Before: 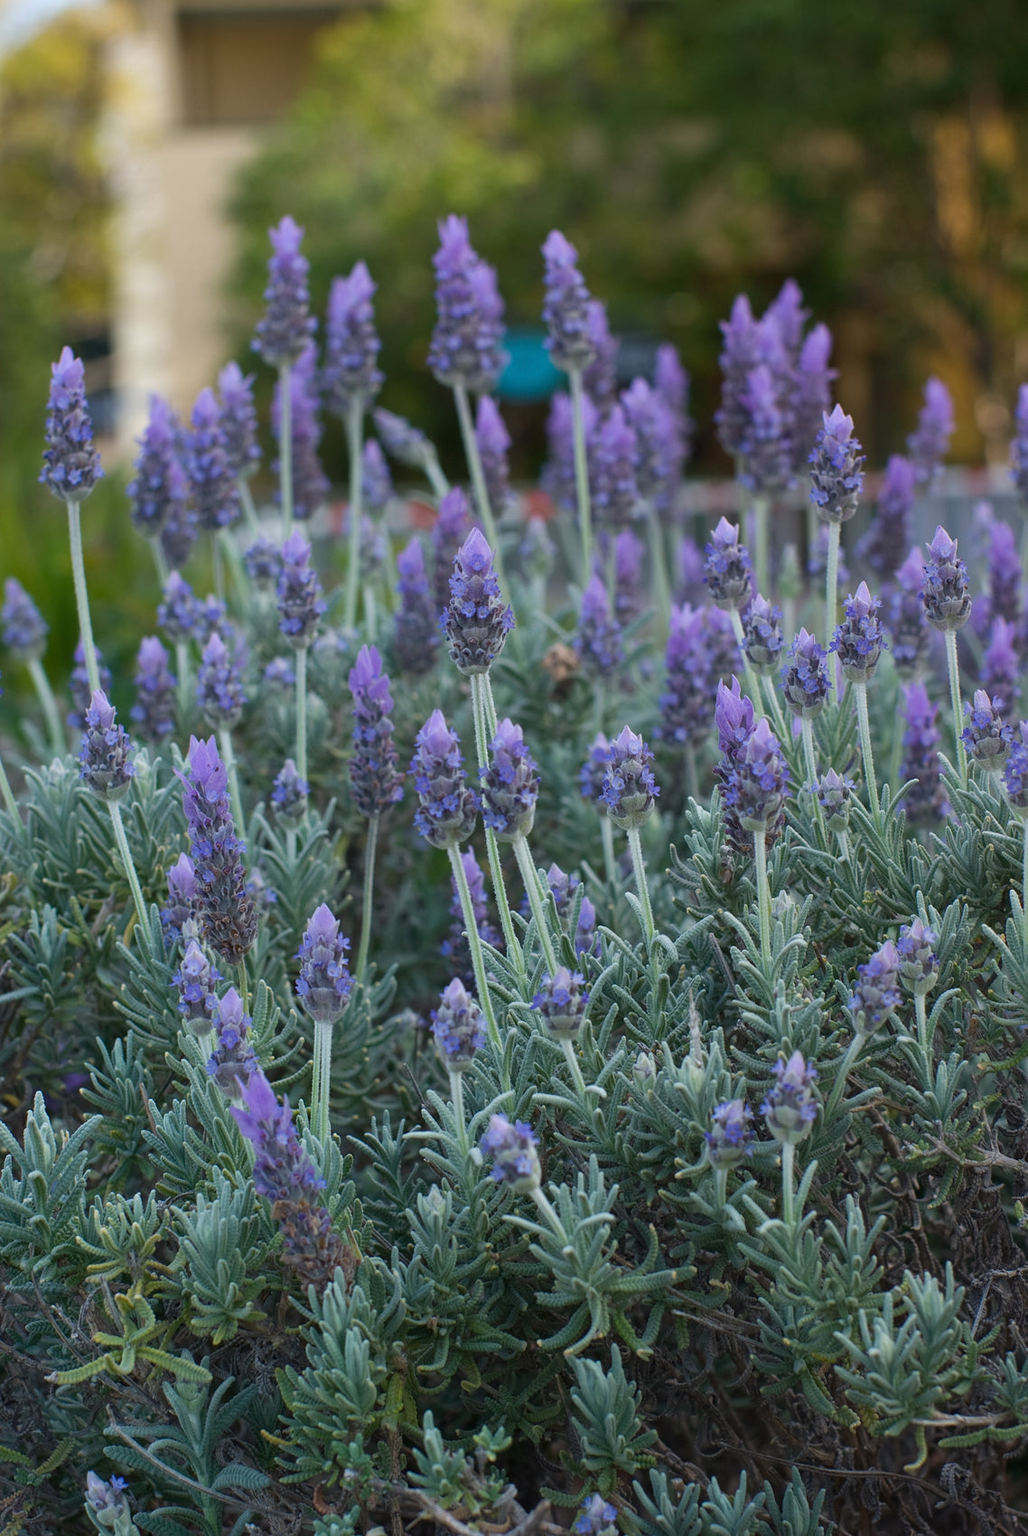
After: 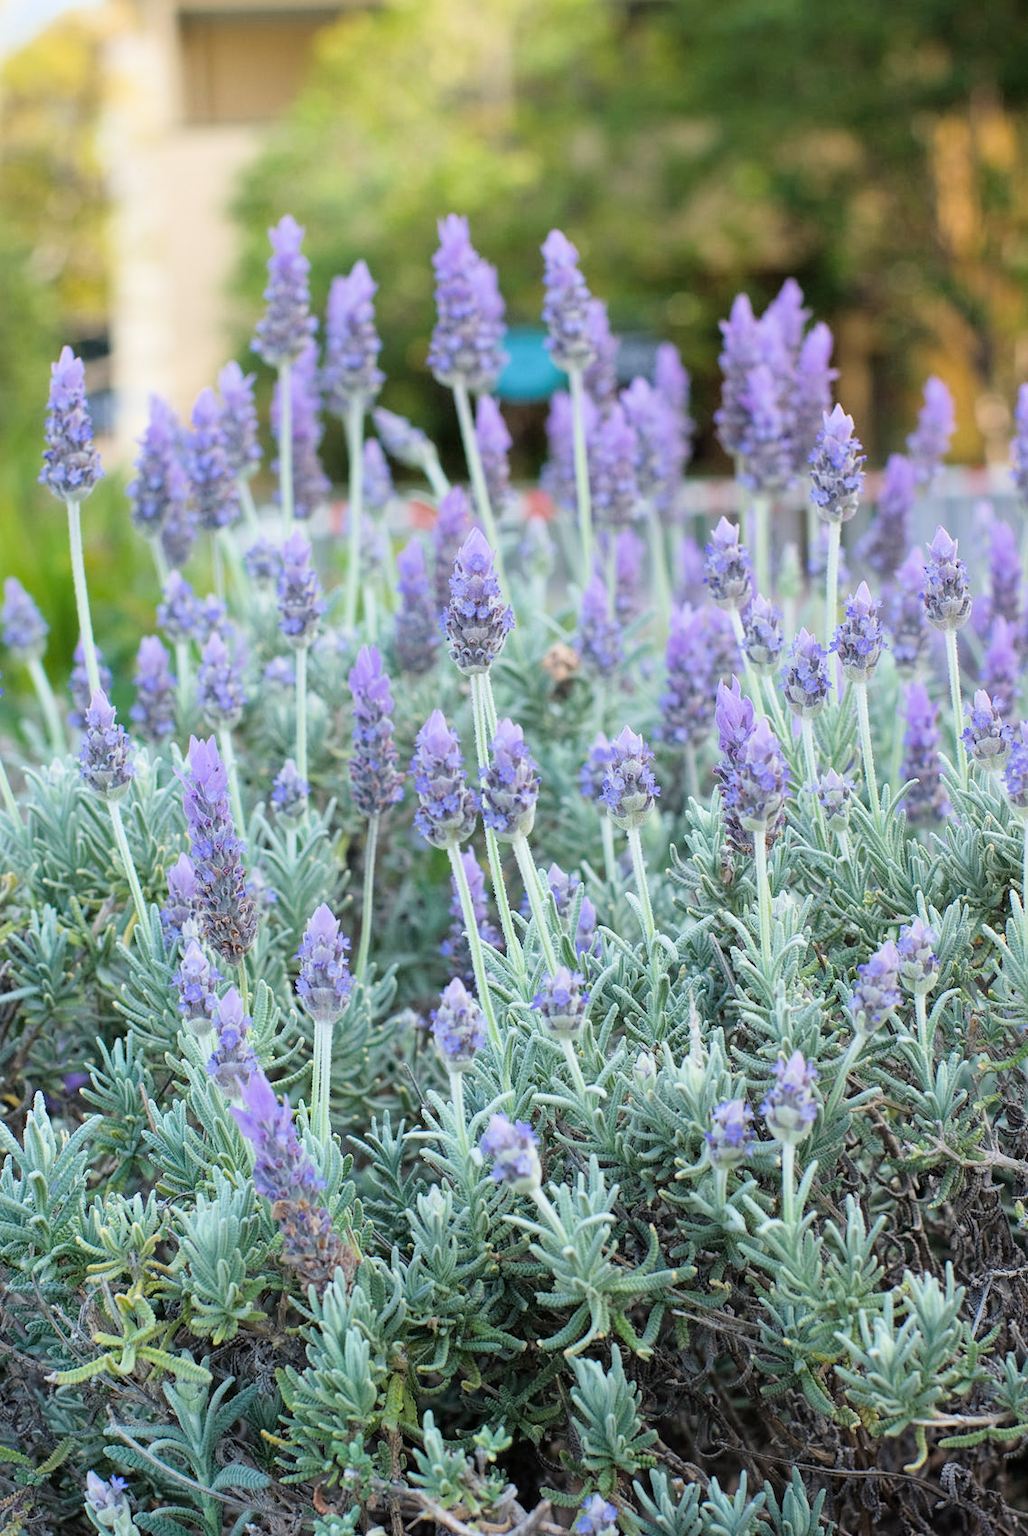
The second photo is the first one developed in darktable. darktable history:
filmic rgb: black relative exposure -7.65 EV, white relative exposure 4.56 EV, hardness 3.61, contrast 0.993
tone equalizer: -8 EV -0.769 EV, -7 EV -0.686 EV, -6 EV -0.618 EV, -5 EV -0.422 EV, -3 EV 0.369 EV, -2 EV 0.6 EV, -1 EV 0.693 EV, +0 EV 0.744 EV
exposure: black level correction 0, exposure 1.001 EV, compensate highlight preservation false
